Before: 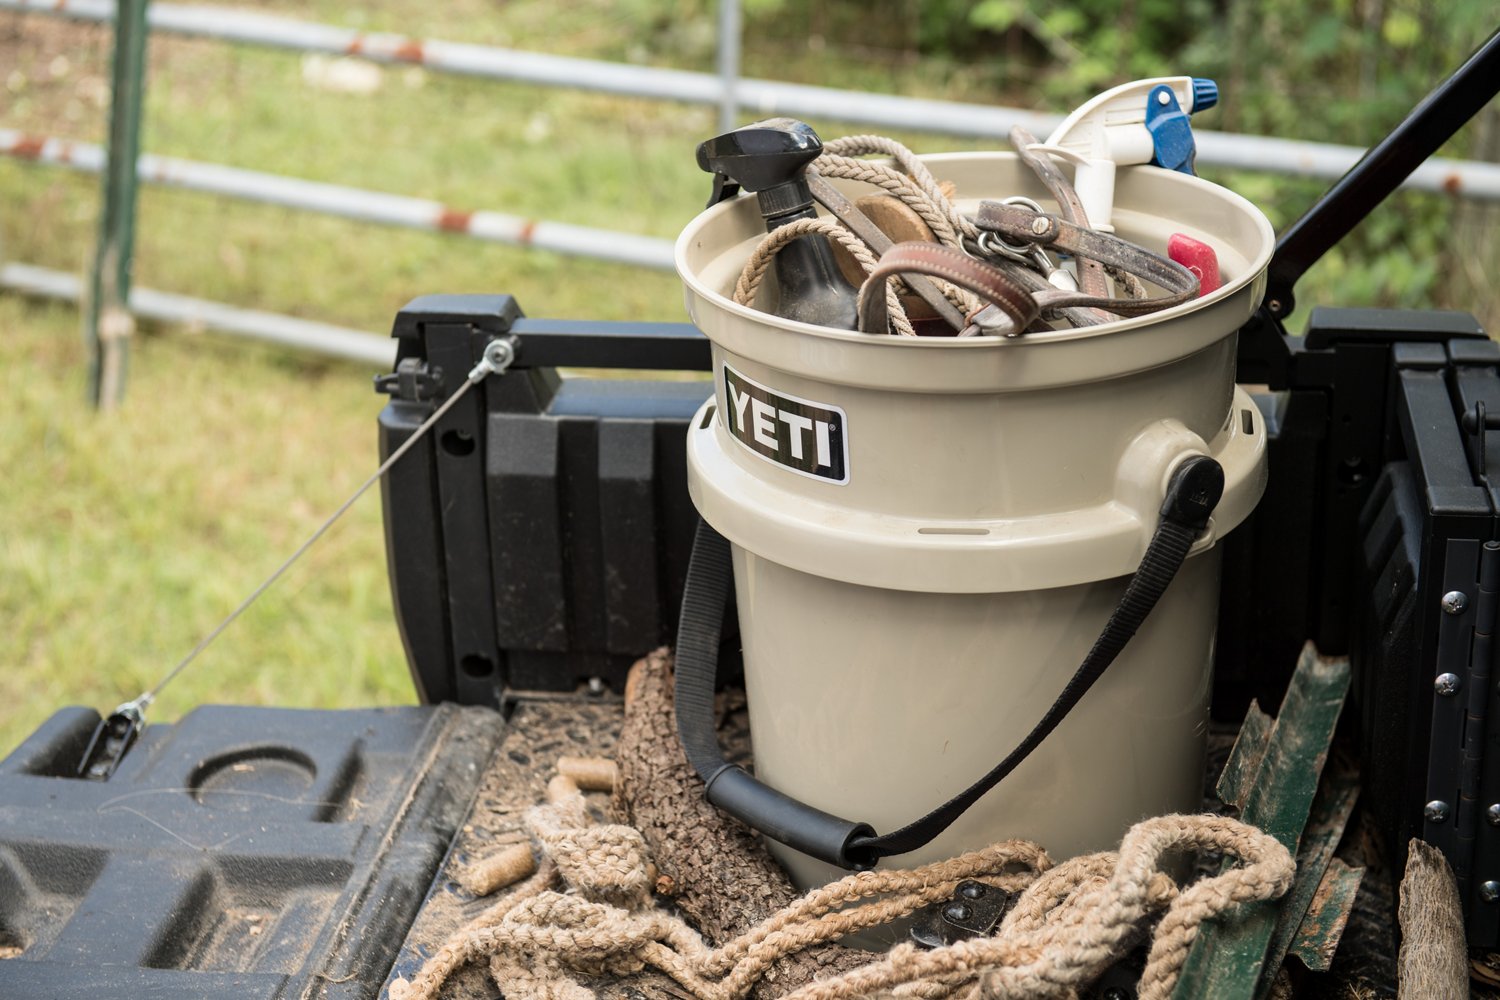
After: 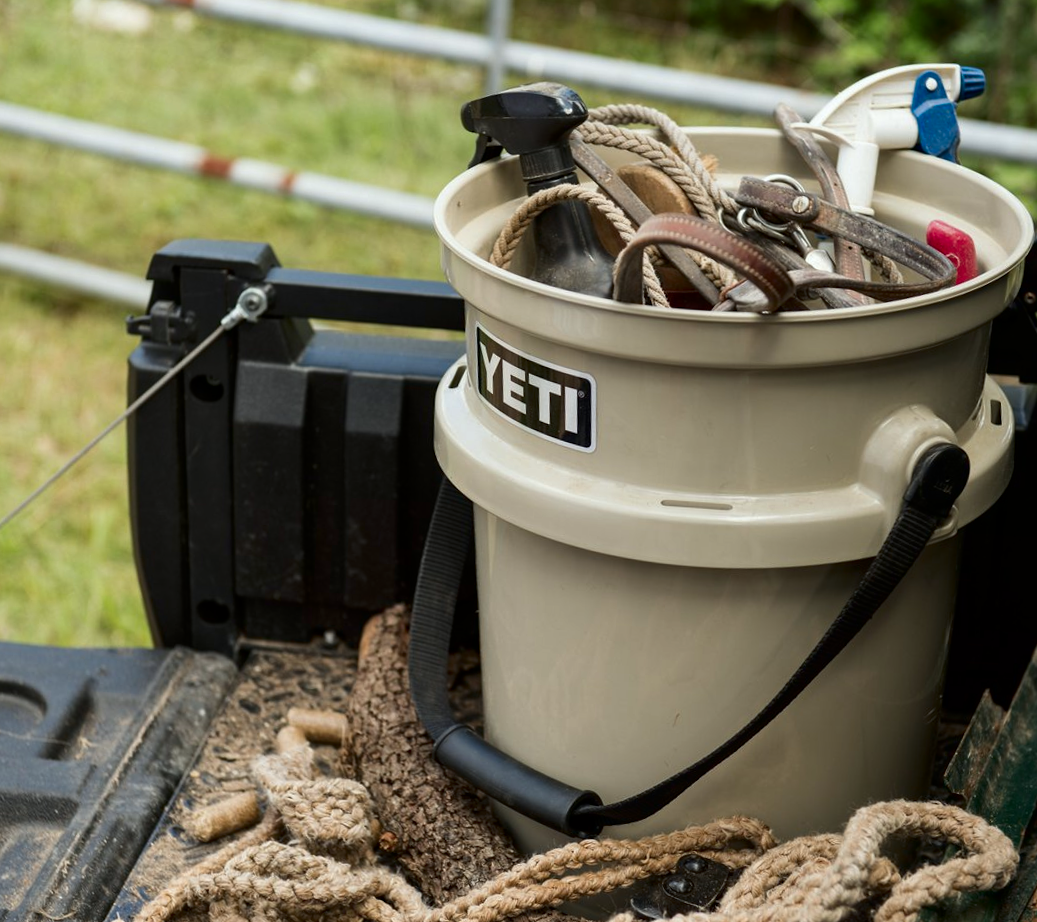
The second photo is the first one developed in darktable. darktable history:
crop and rotate: angle -3.27°, left 14.277%, top 0.028%, right 10.766%, bottom 0.028%
white balance: red 0.978, blue 0.999
contrast brightness saturation: brightness -0.2, saturation 0.08
